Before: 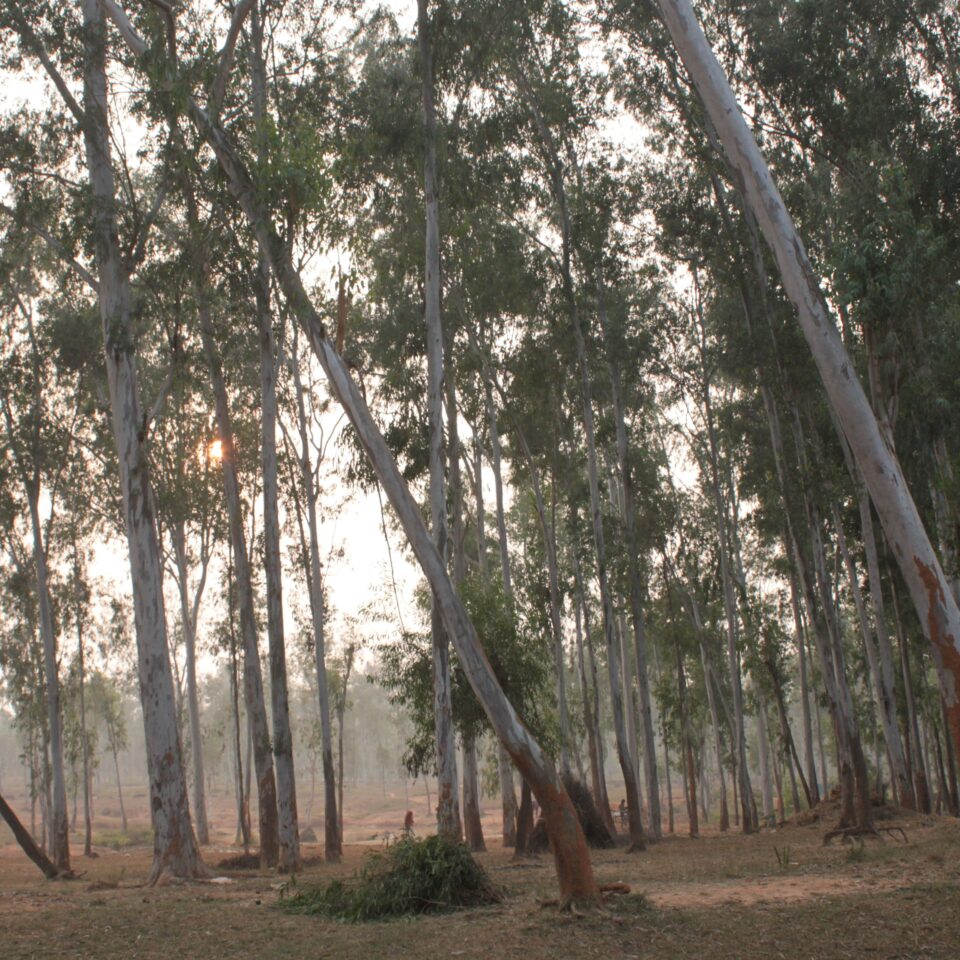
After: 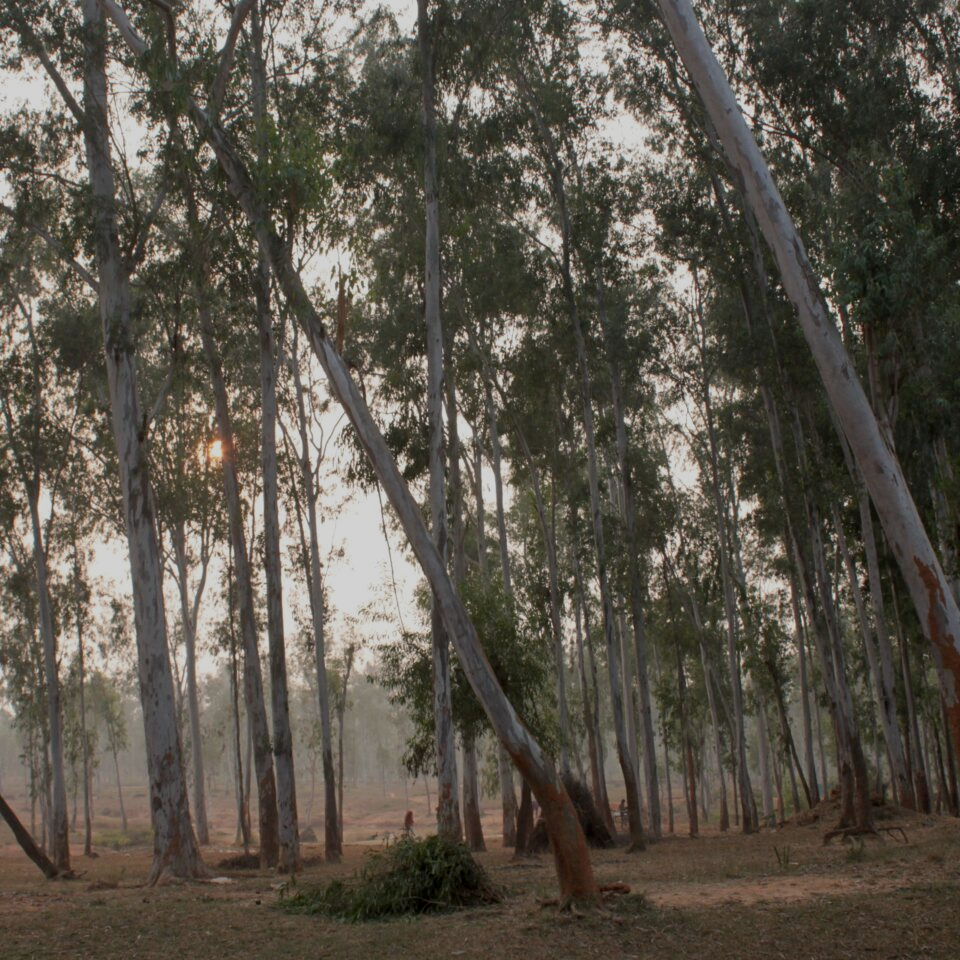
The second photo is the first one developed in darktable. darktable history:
exposure: black level correction 0.009, exposure -0.622 EV, compensate highlight preservation false
